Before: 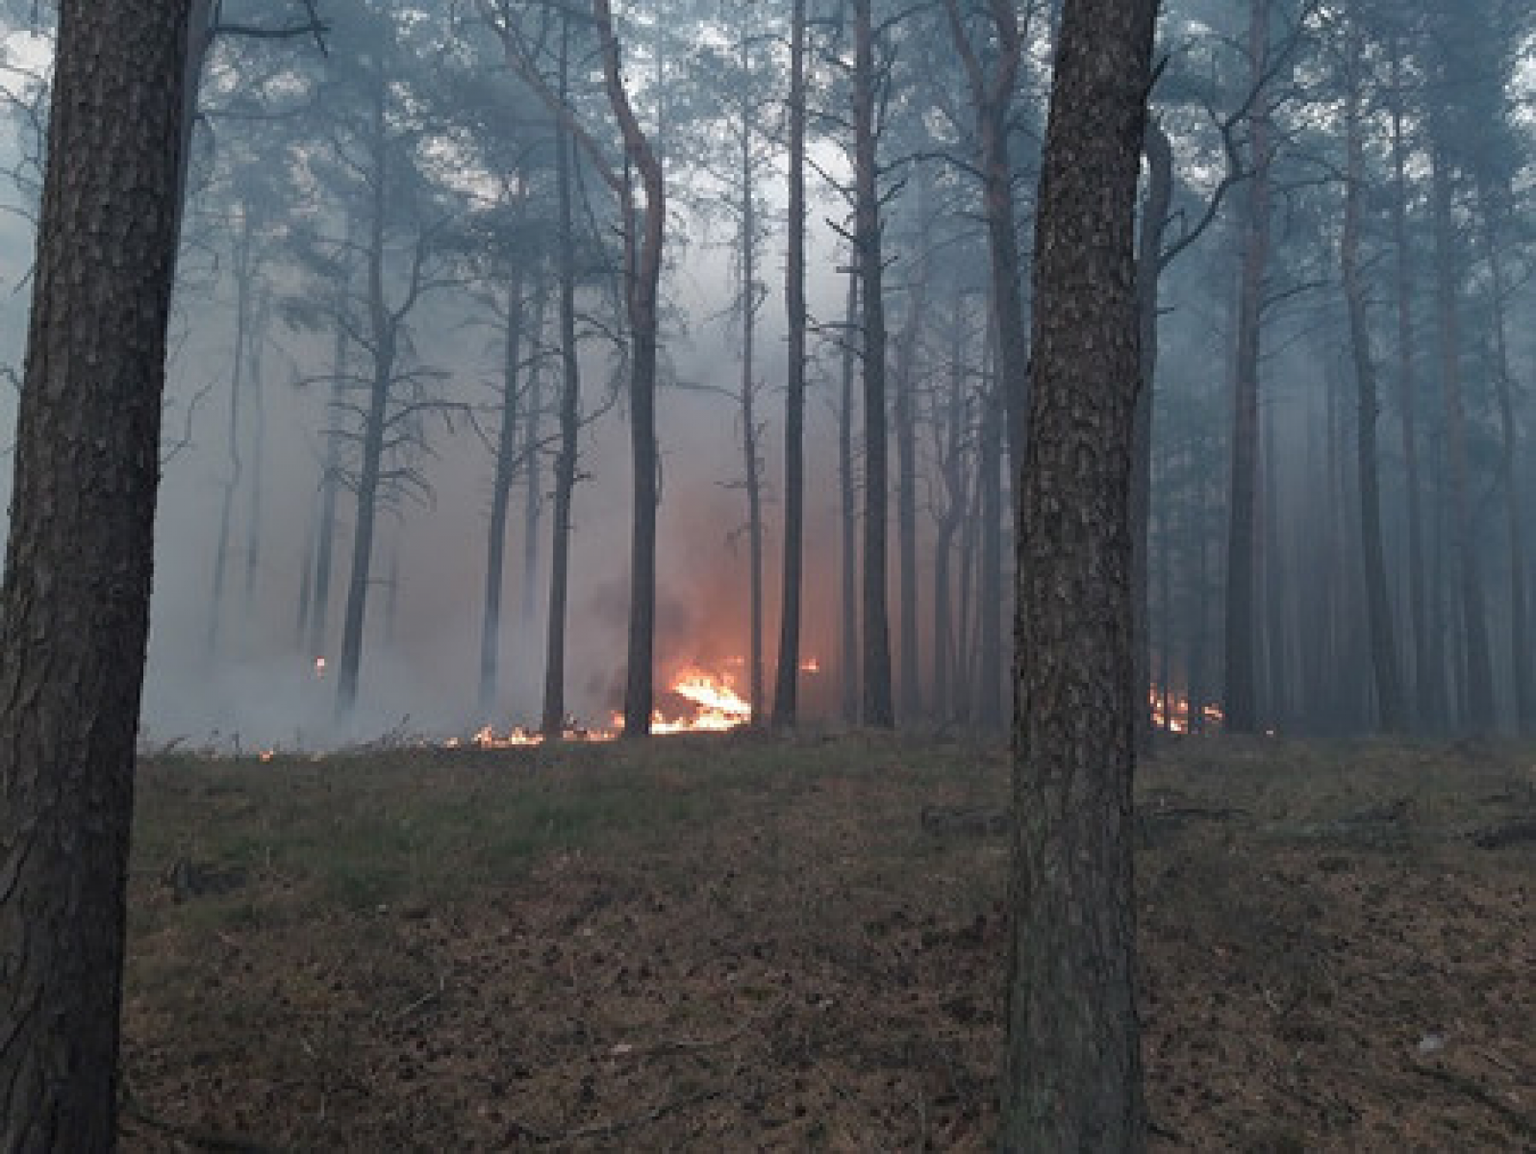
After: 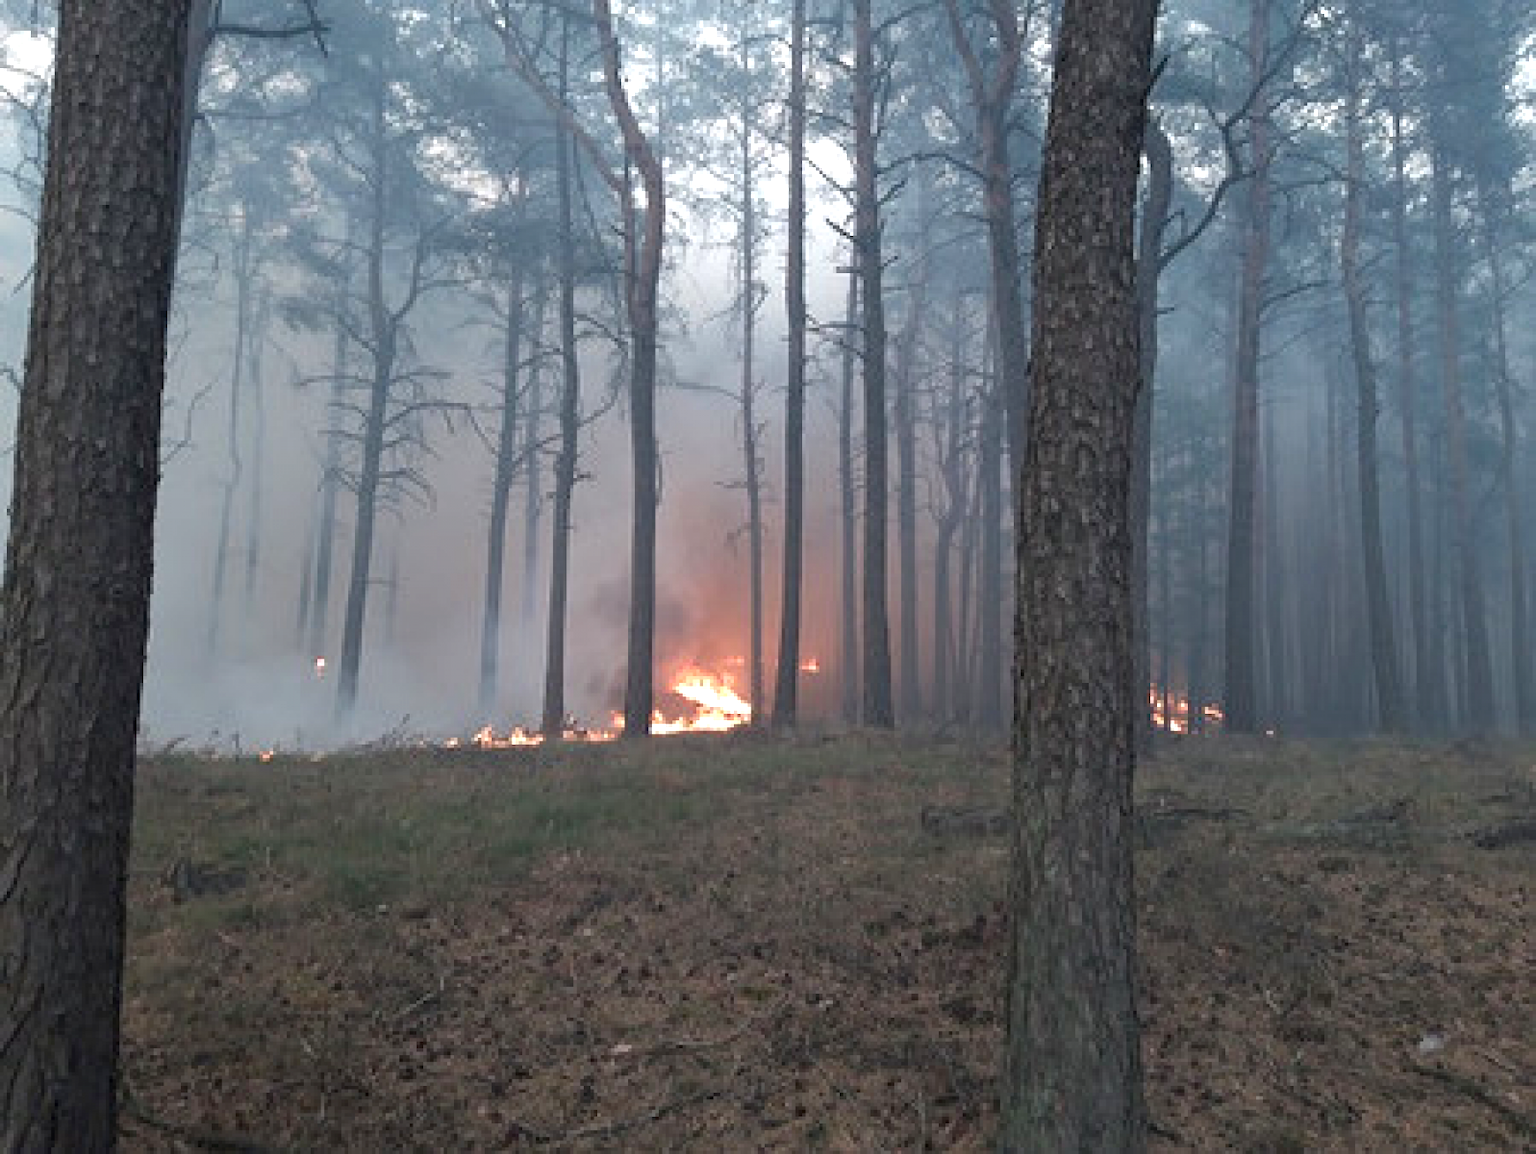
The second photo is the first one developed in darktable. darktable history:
exposure: black level correction 0.002, exposure 0.673 EV, compensate exposure bias true, compensate highlight preservation false
